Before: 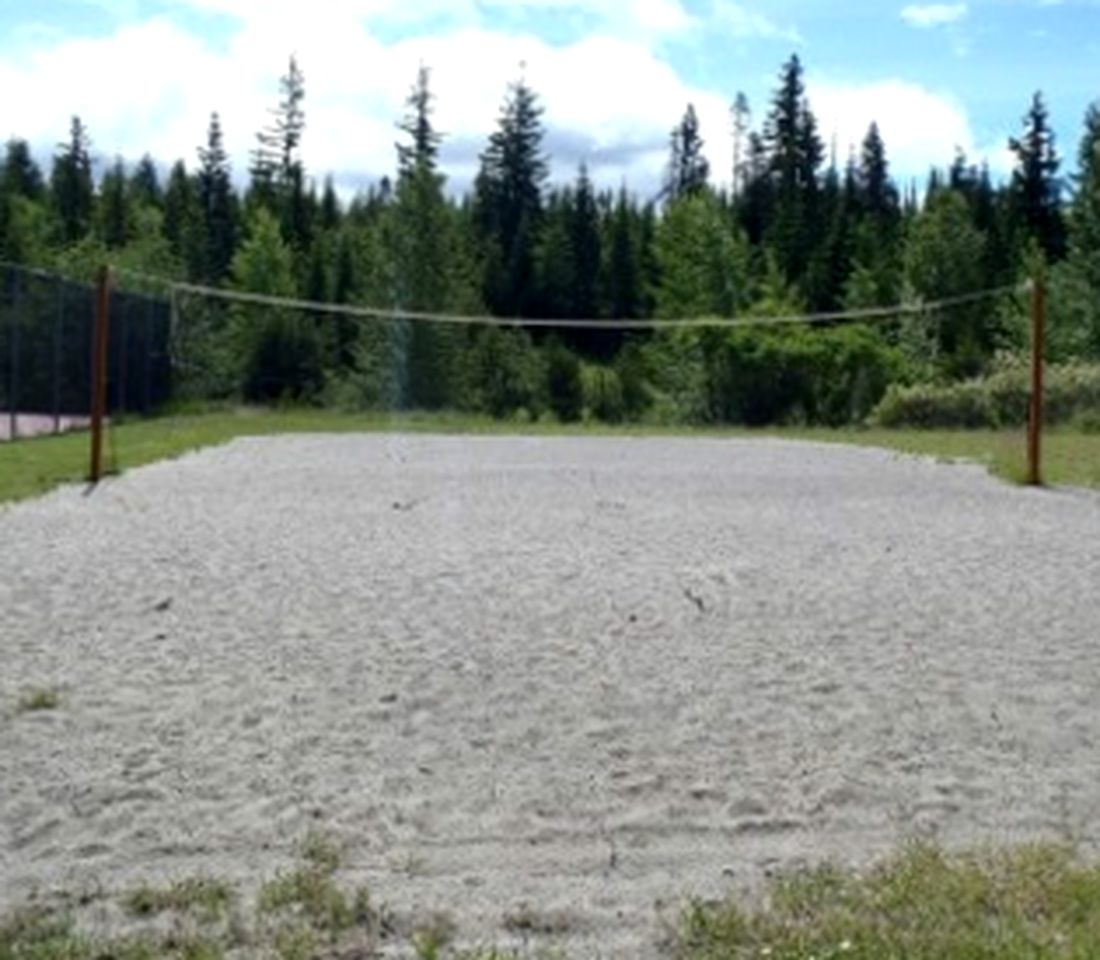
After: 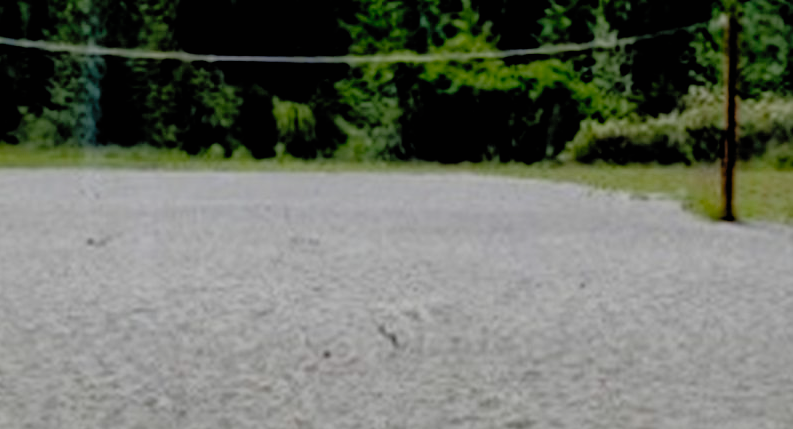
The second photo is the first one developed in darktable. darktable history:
shadows and highlights: highlights color adjustment 78.61%
crop and rotate: left 27.842%, top 27.6%, bottom 27.634%
filmic rgb: black relative exposure -3.41 EV, white relative exposure 3.45 EV, hardness 2.37, contrast 1.102, preserve chrominance no, color science v3 (2019), use custom middle-gray values true
